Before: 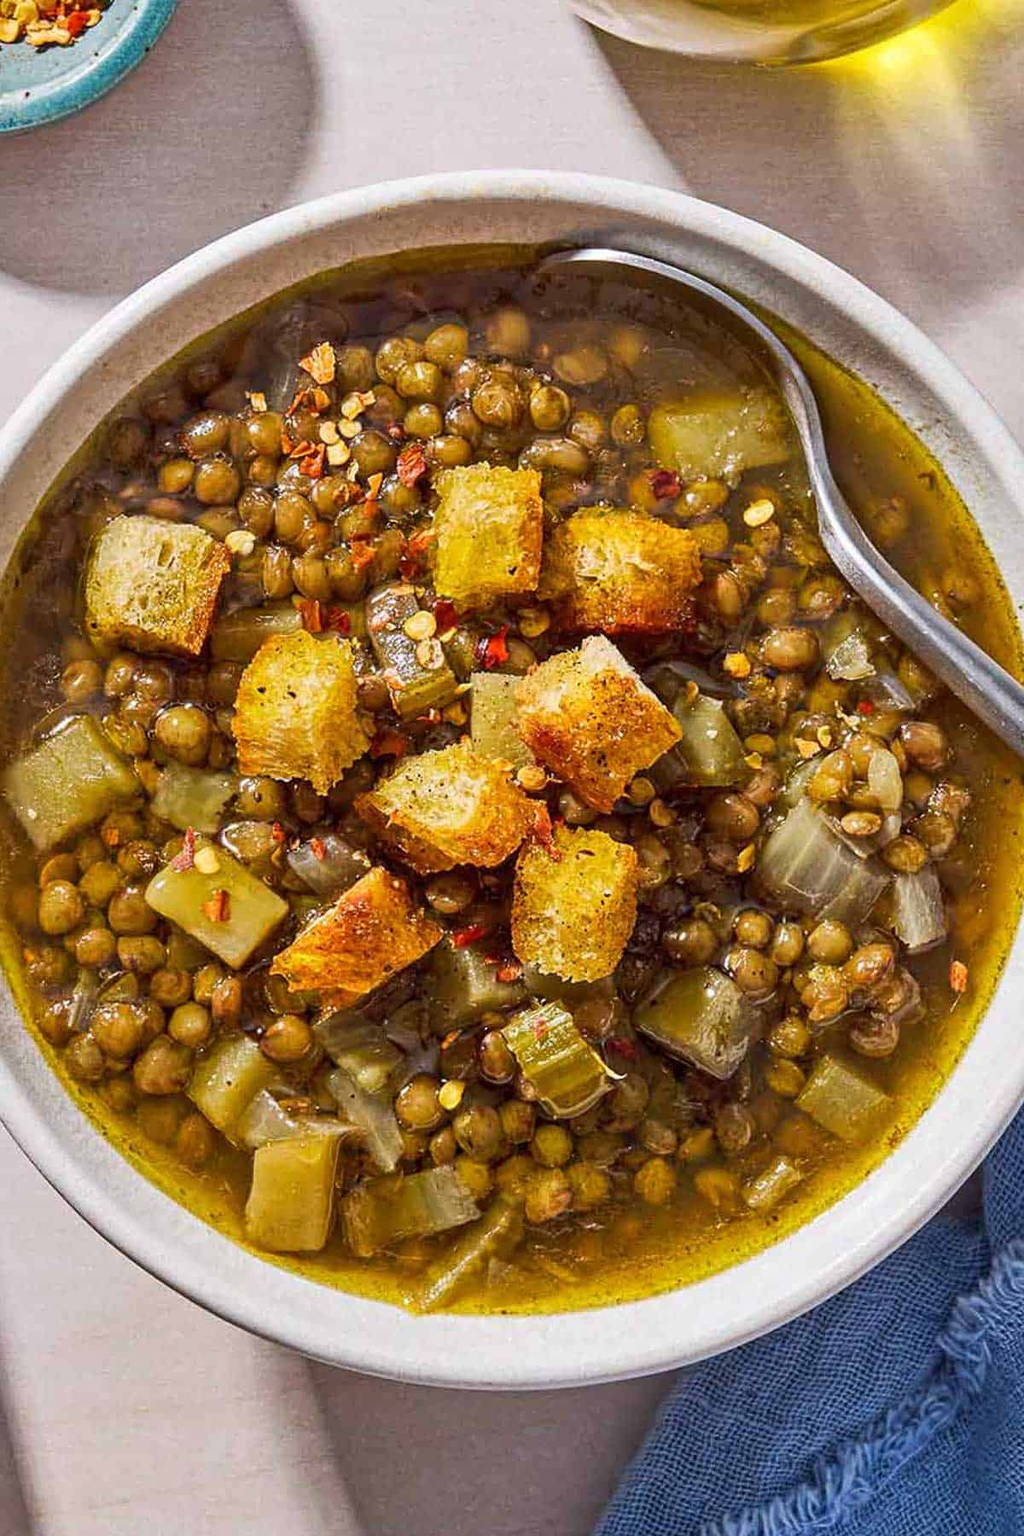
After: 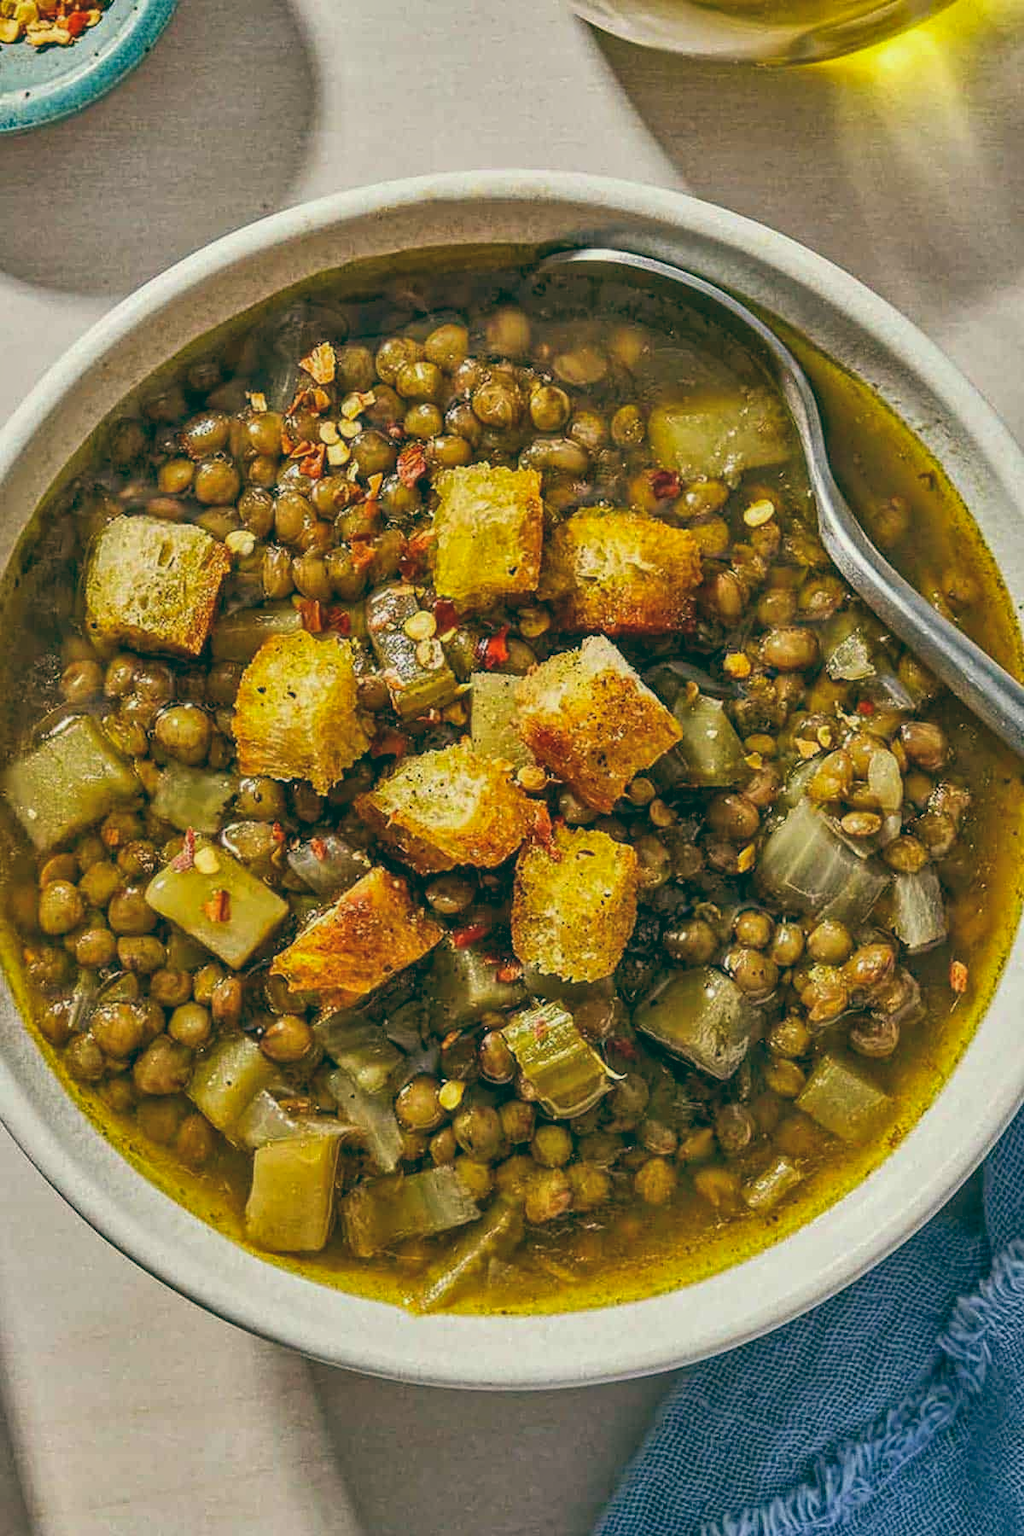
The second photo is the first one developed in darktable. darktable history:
tone equalizer: on, module defaults
color balance: lift [1.005, 0.99, 1.007, 1.01], gamma [1, 1.034, 1.032, 0.966], gain [0.873, 1.055, 1.067, 0.933]
local contrast: detail 110%
shadows and highlights: low approximation 0.01, soften with gaussian
